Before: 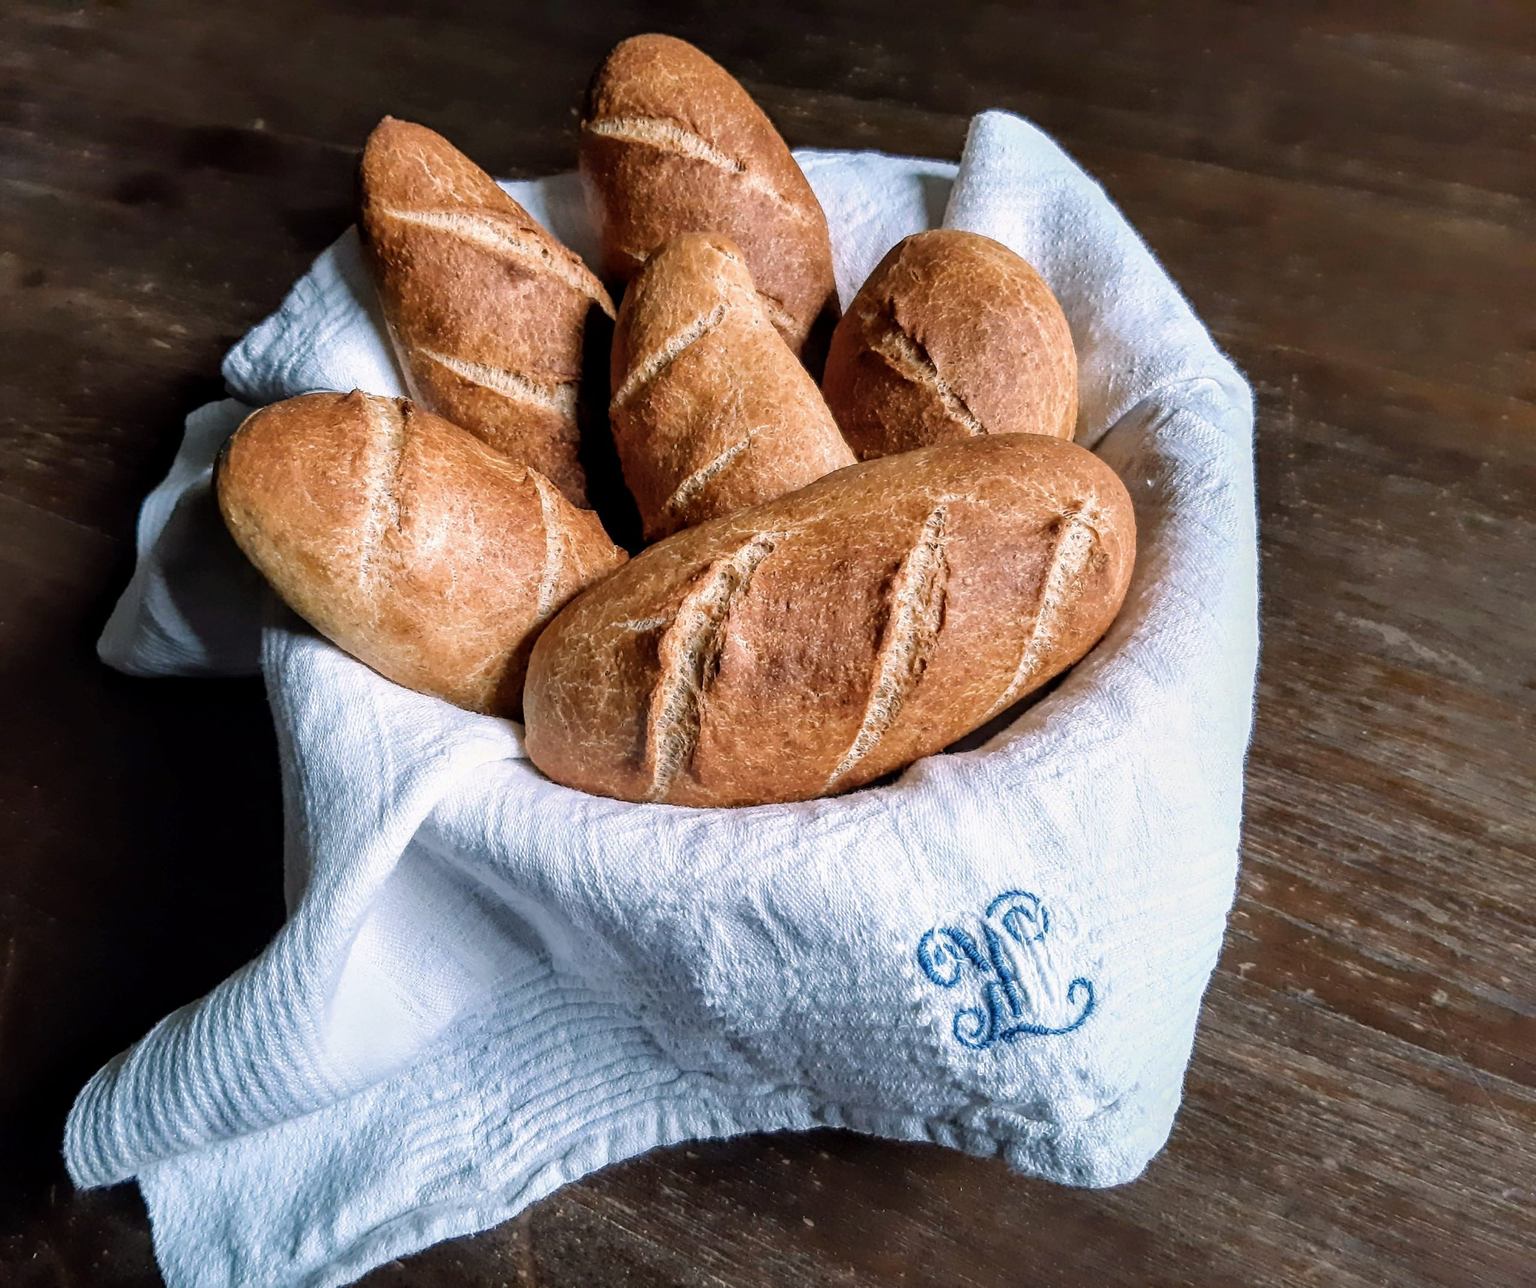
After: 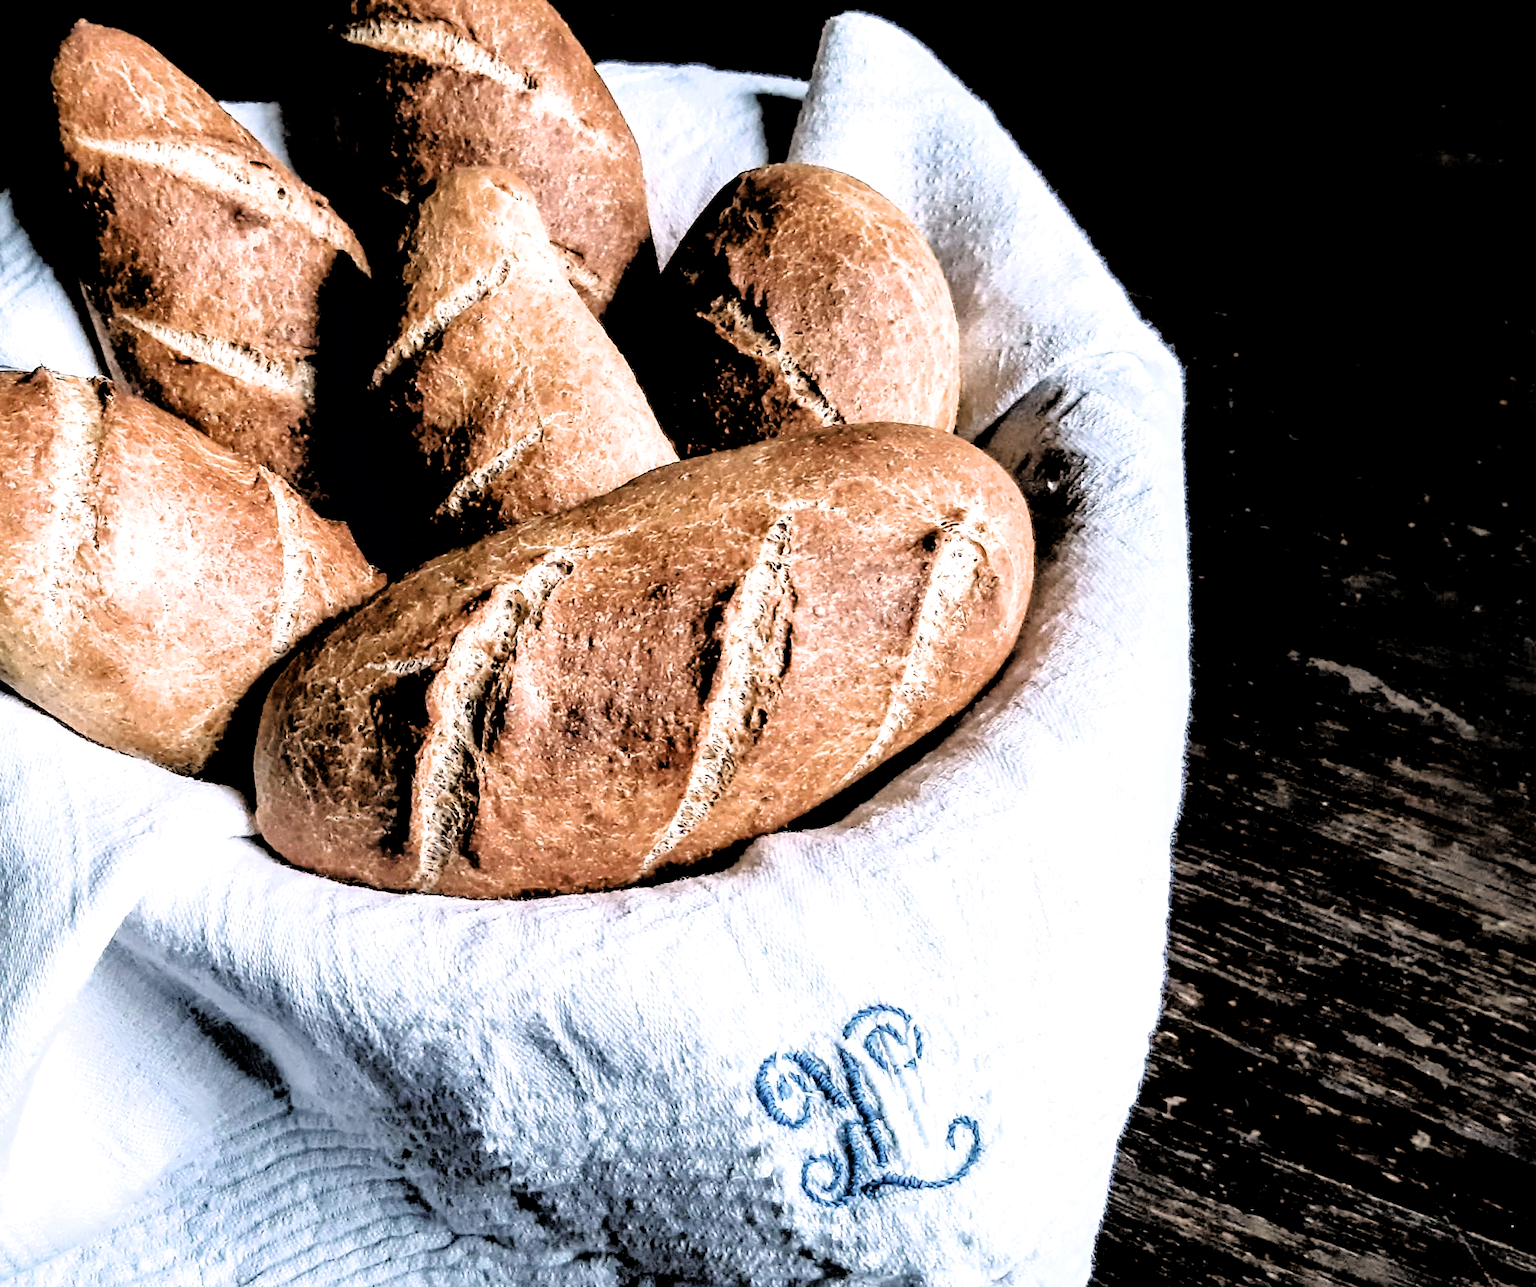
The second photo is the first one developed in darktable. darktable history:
crop and rotate: left 21.103%, top 7.915%, right 0.319%, bottom 13.572%
local contrast: mode bilateral grid, contrast 21, coarseness 51, detail 119%, midtone range 0.2
filmic rgb: black relative exposure -1.05 EV, white relative exposure 2.08 EV, hardness 1.51, contrast 2.248, color science v6 (2022), iterations of high-quality reconstruction 10
